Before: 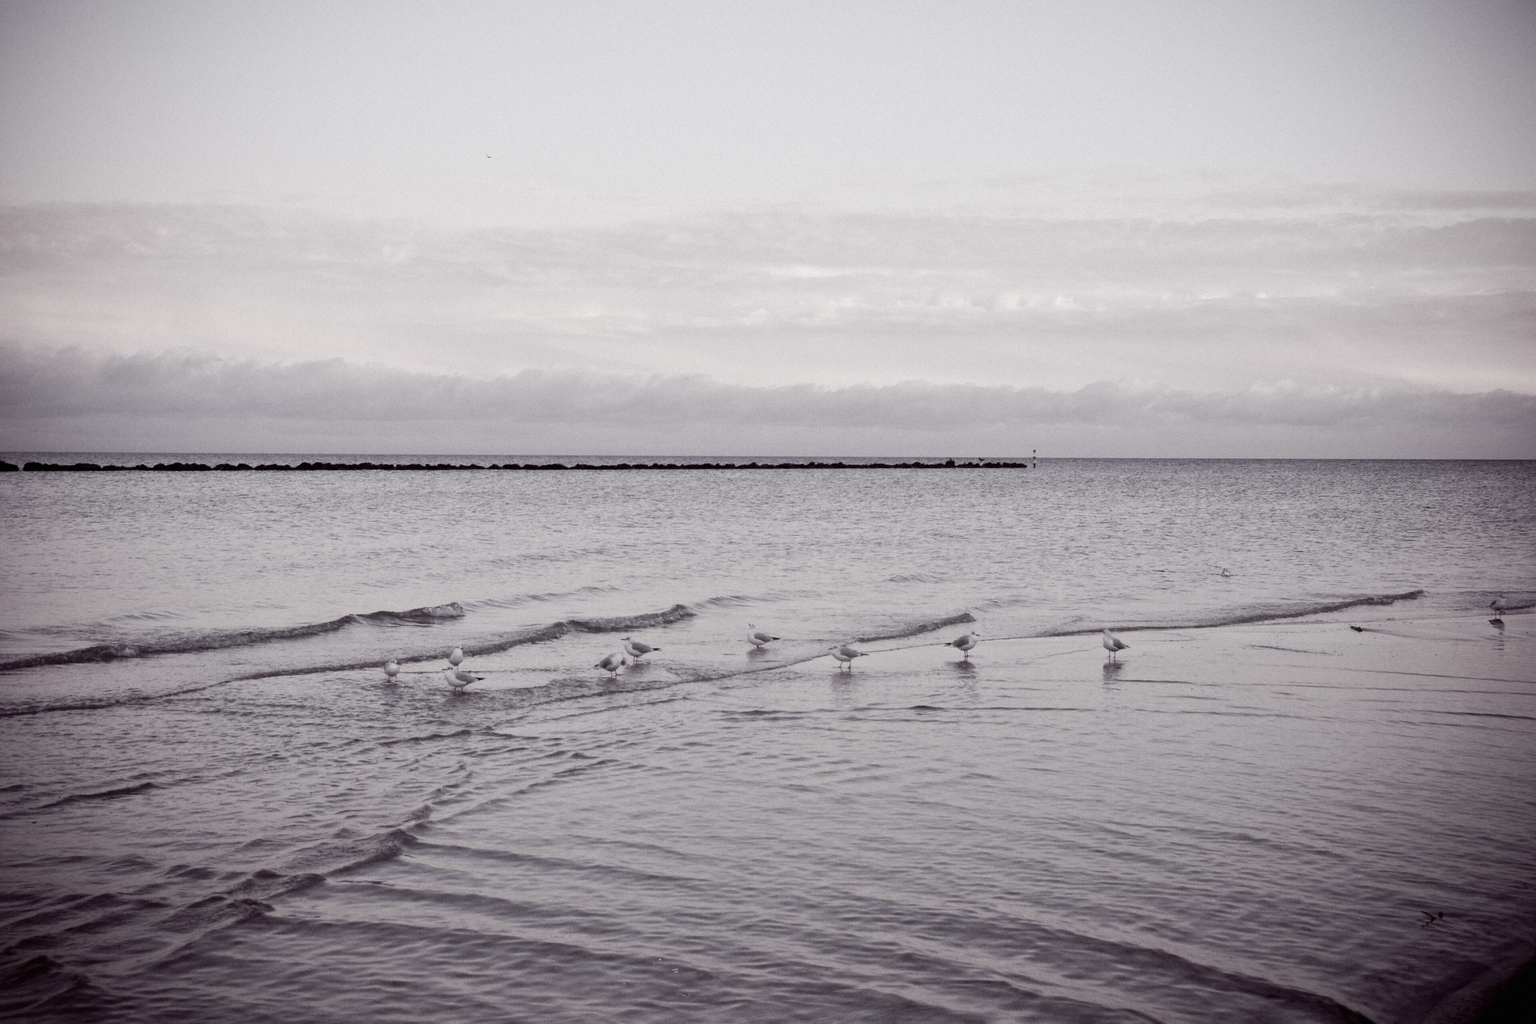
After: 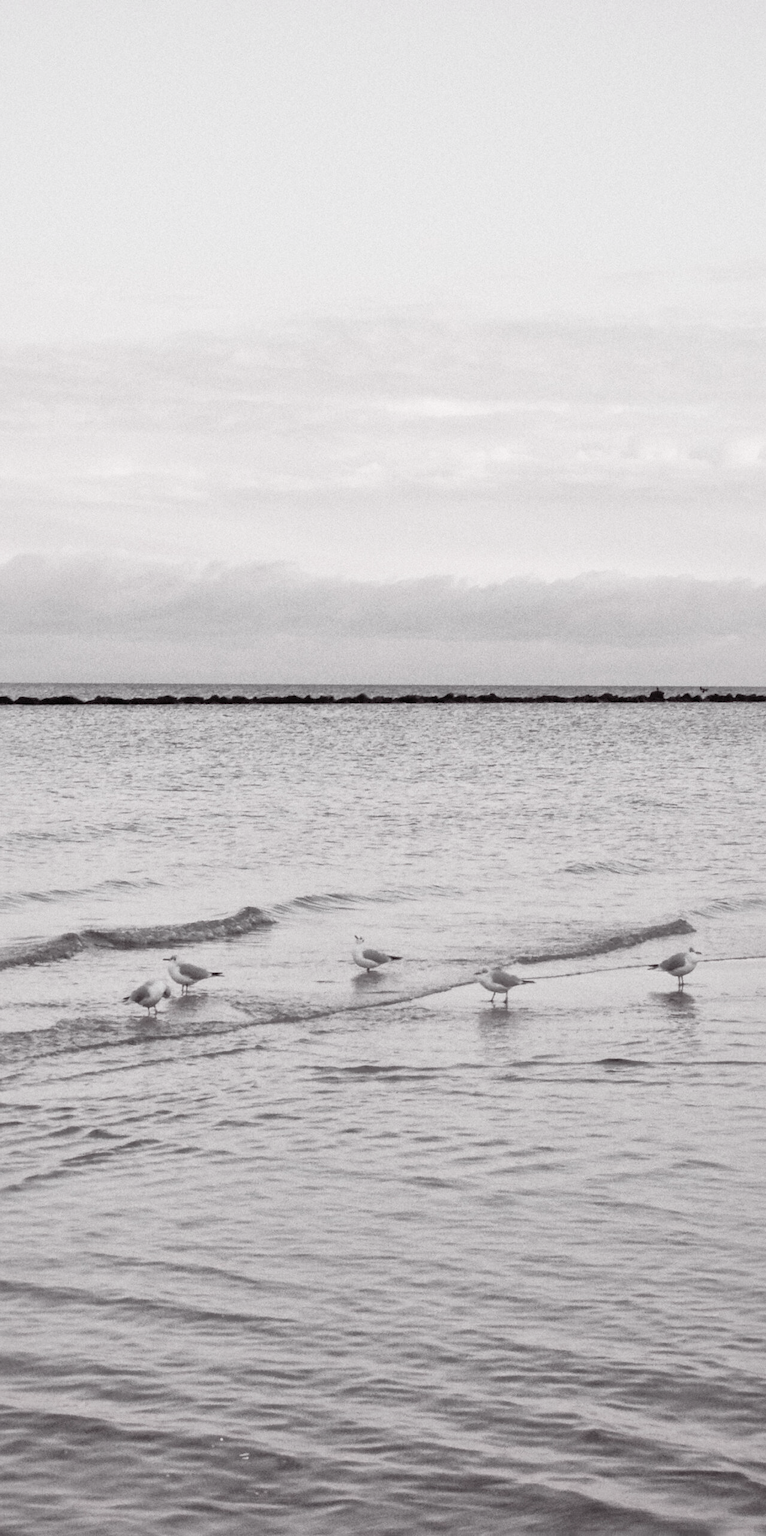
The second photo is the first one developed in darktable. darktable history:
shadows and highlights: on, module defaults
crop: left 33.36%, right 33.36%
color contrast: green-magenta contrast 0.3, blue-yellow contrast 0.15
contrast brightness saturation: contrast 0.24, brightness 0.26, saturation 0.39
